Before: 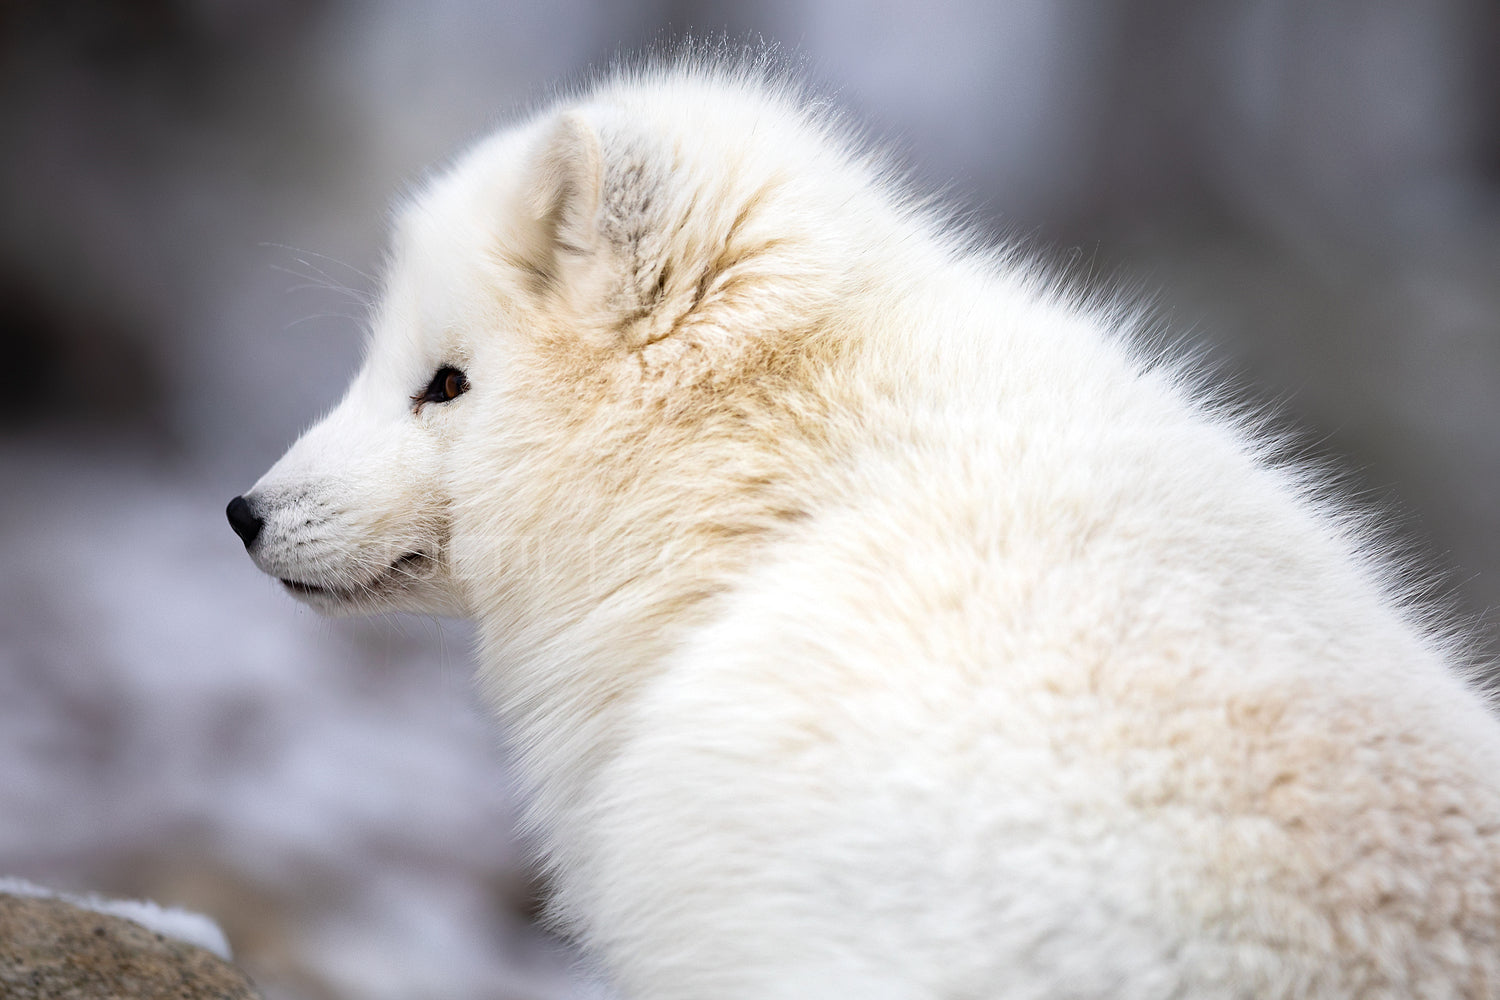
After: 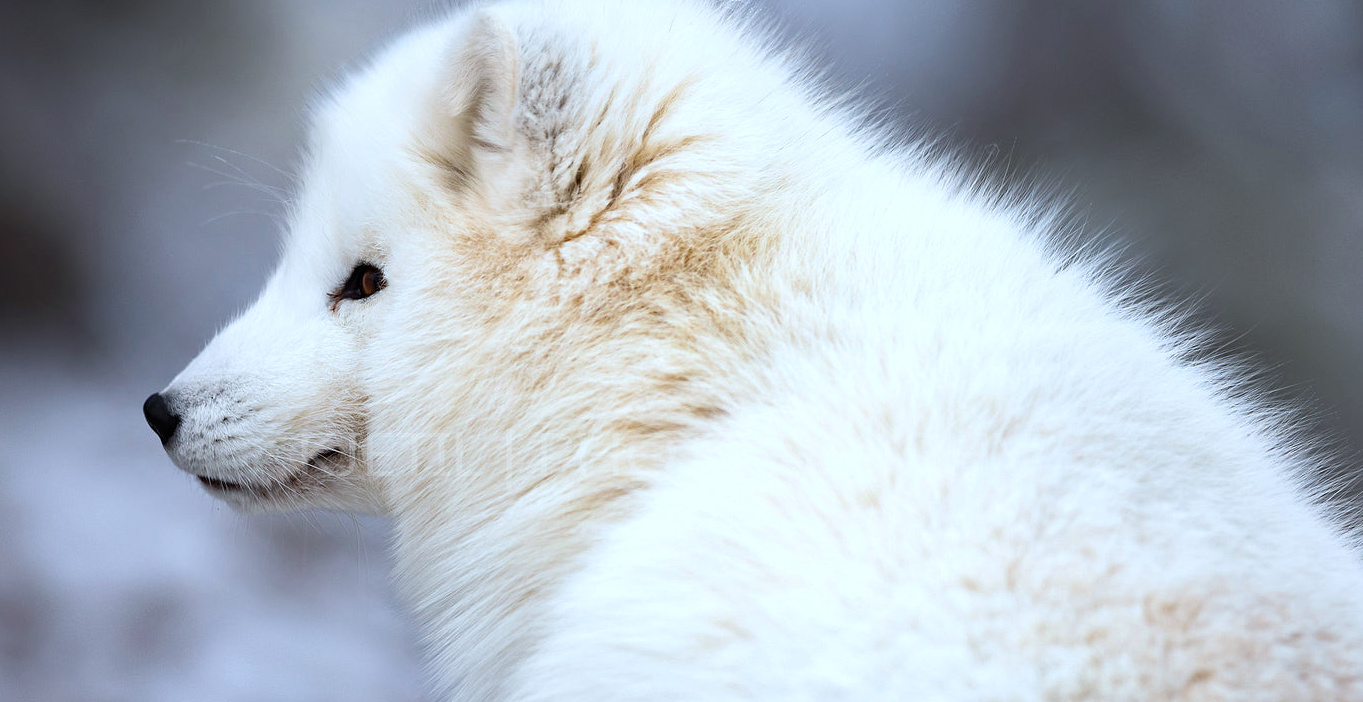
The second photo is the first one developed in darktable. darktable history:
color correction: highlights a* -4.18, highlights b* -10.81
crop: left 5.596%, top 10.314%, right 3.534%, bottom 19.395%
